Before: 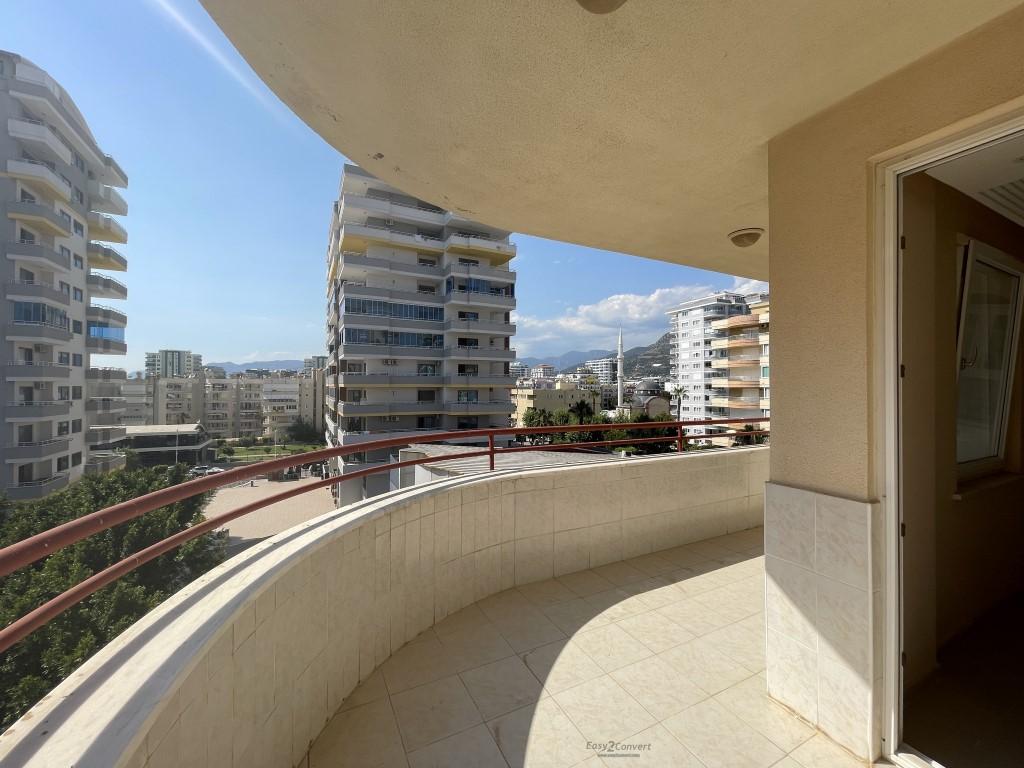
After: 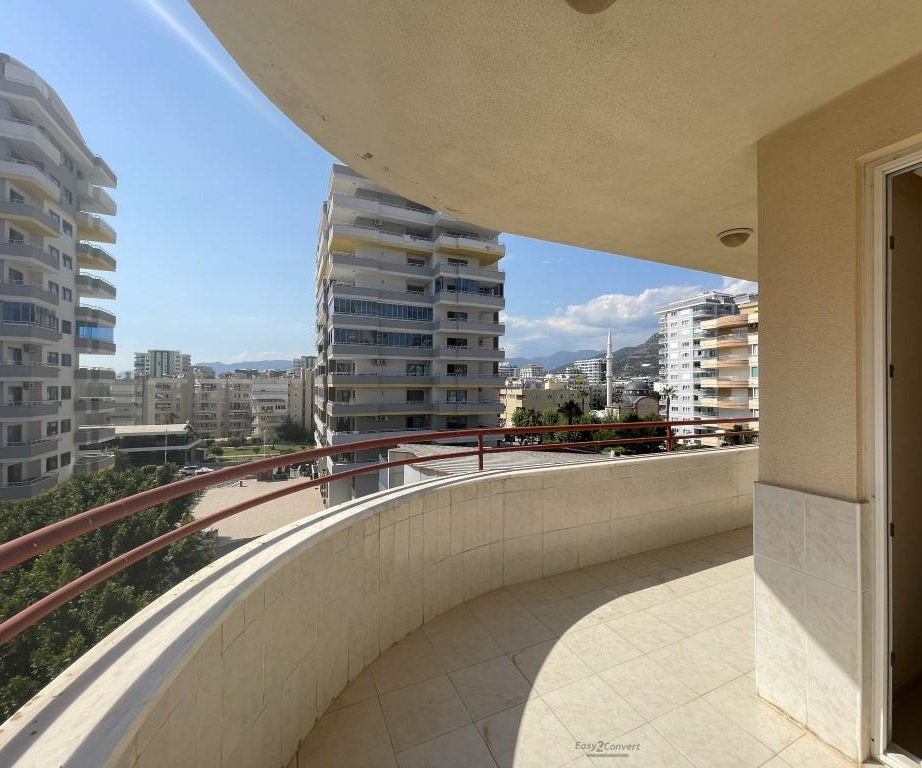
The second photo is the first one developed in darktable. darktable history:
crop and rotate: left 1.088%, right 8.807%
